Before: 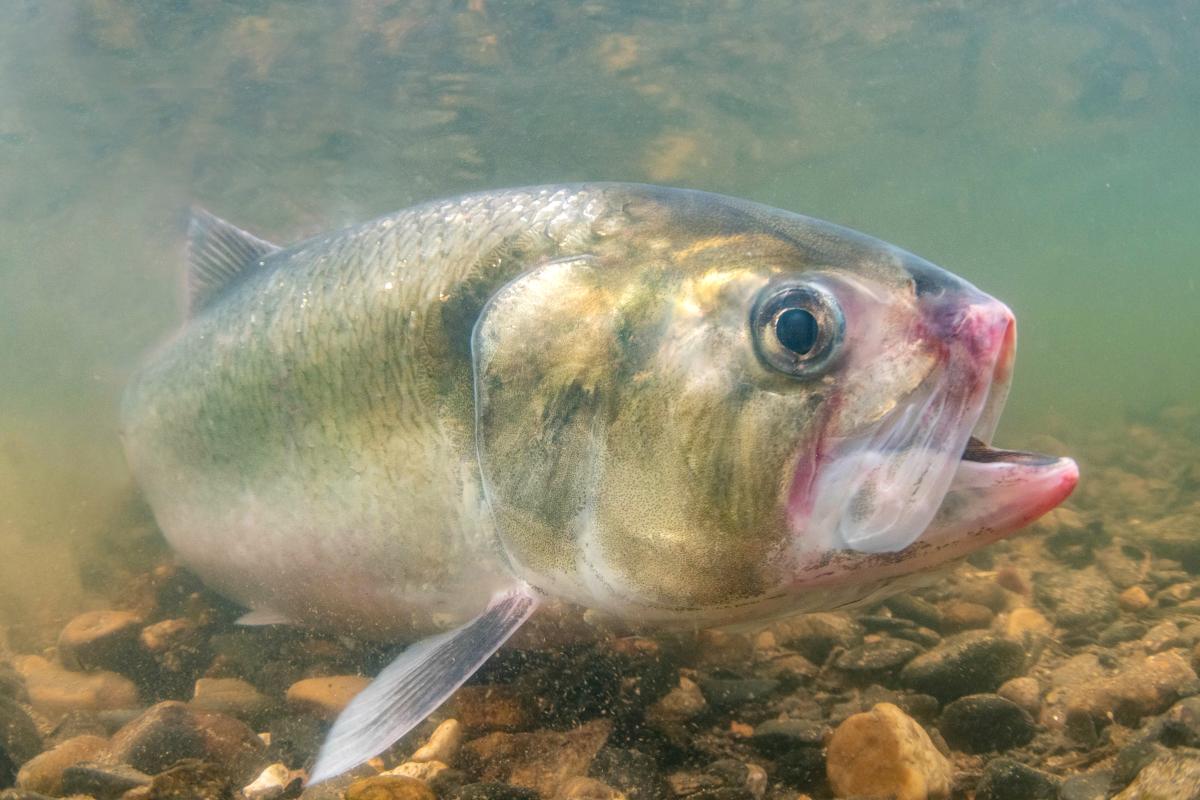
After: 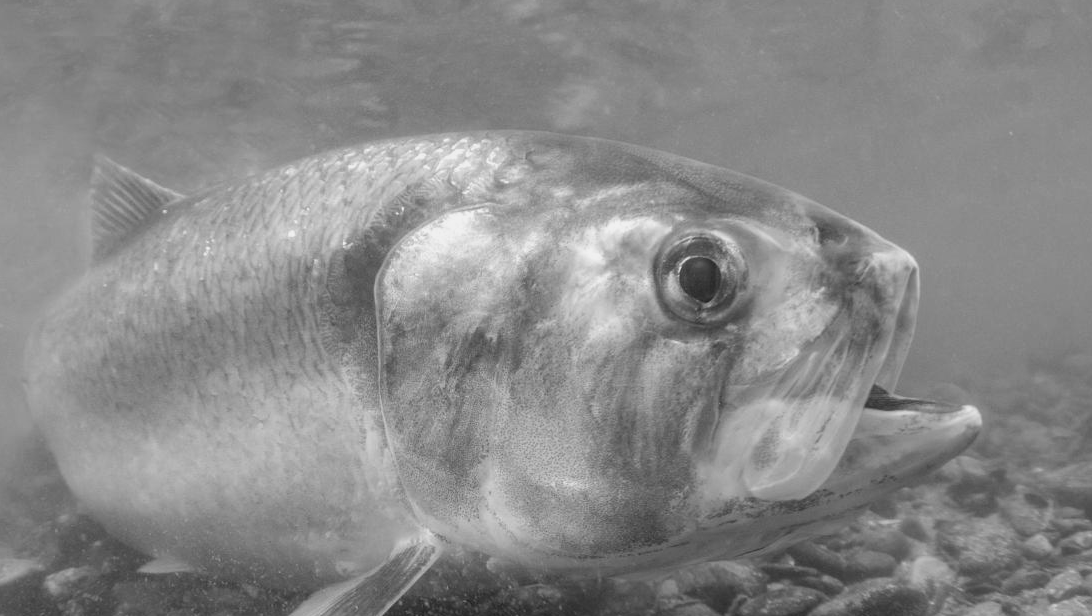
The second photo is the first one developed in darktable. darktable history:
monochrome: a -74.22, b 78.2
crop: left 8.155%, top 6.611%, bottom 15.385%
